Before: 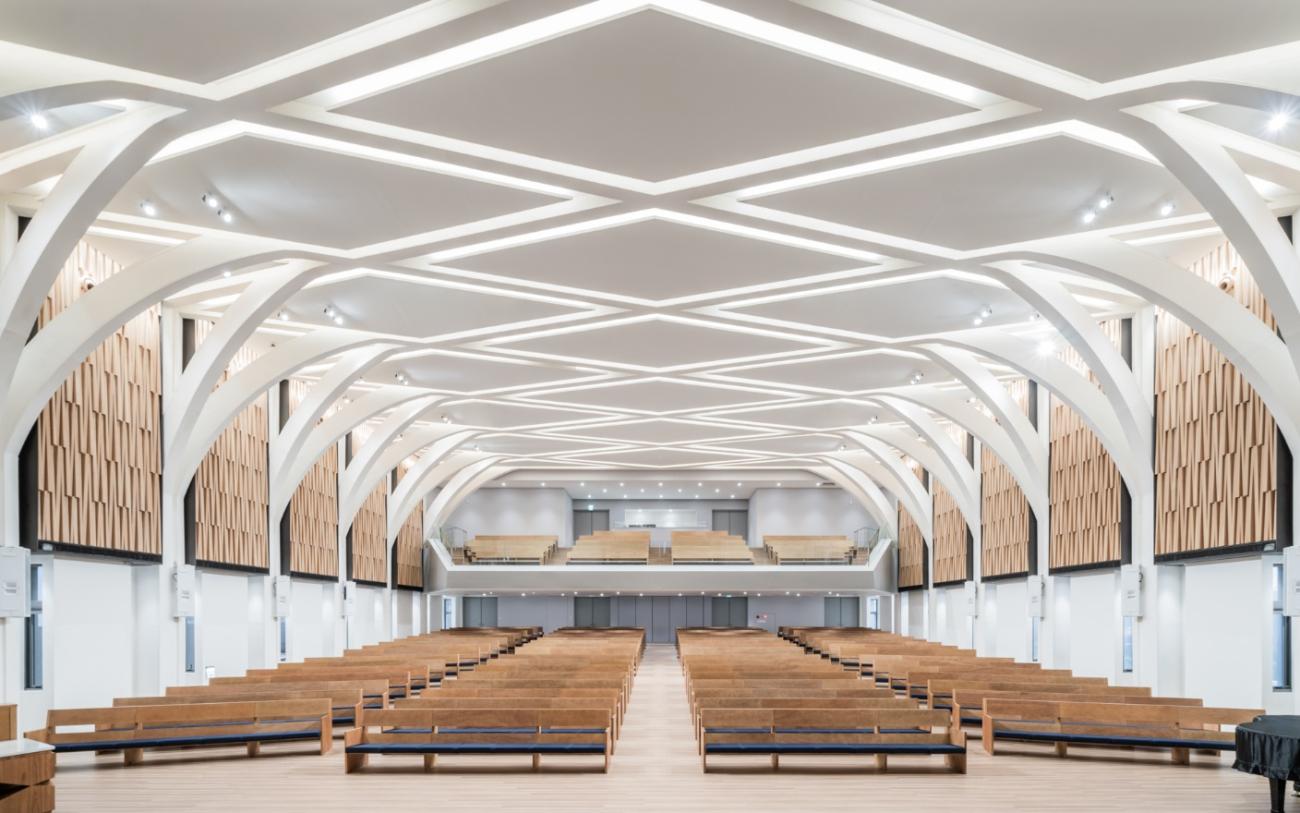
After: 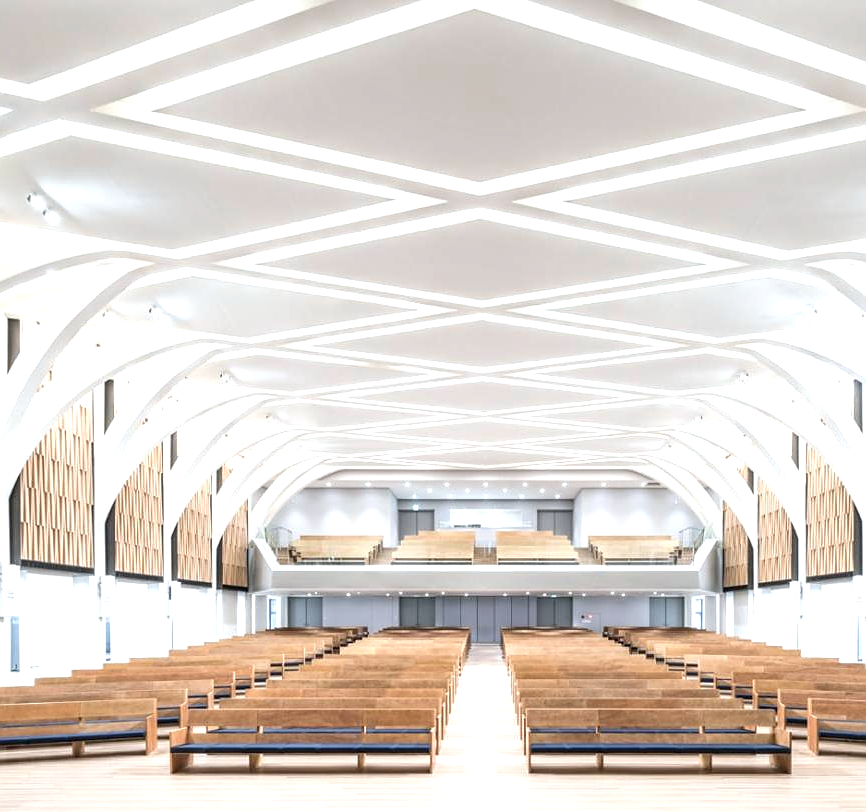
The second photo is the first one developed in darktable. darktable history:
crop and rotate: left 13.537%, right 19.796%
exposure: exposure 0.74 EV, compensate highlight preservation false
white balance: red 0.982, blue 1.018
sharpen: radius 0.969, amount 0.604
local contrast: on, module defaults
